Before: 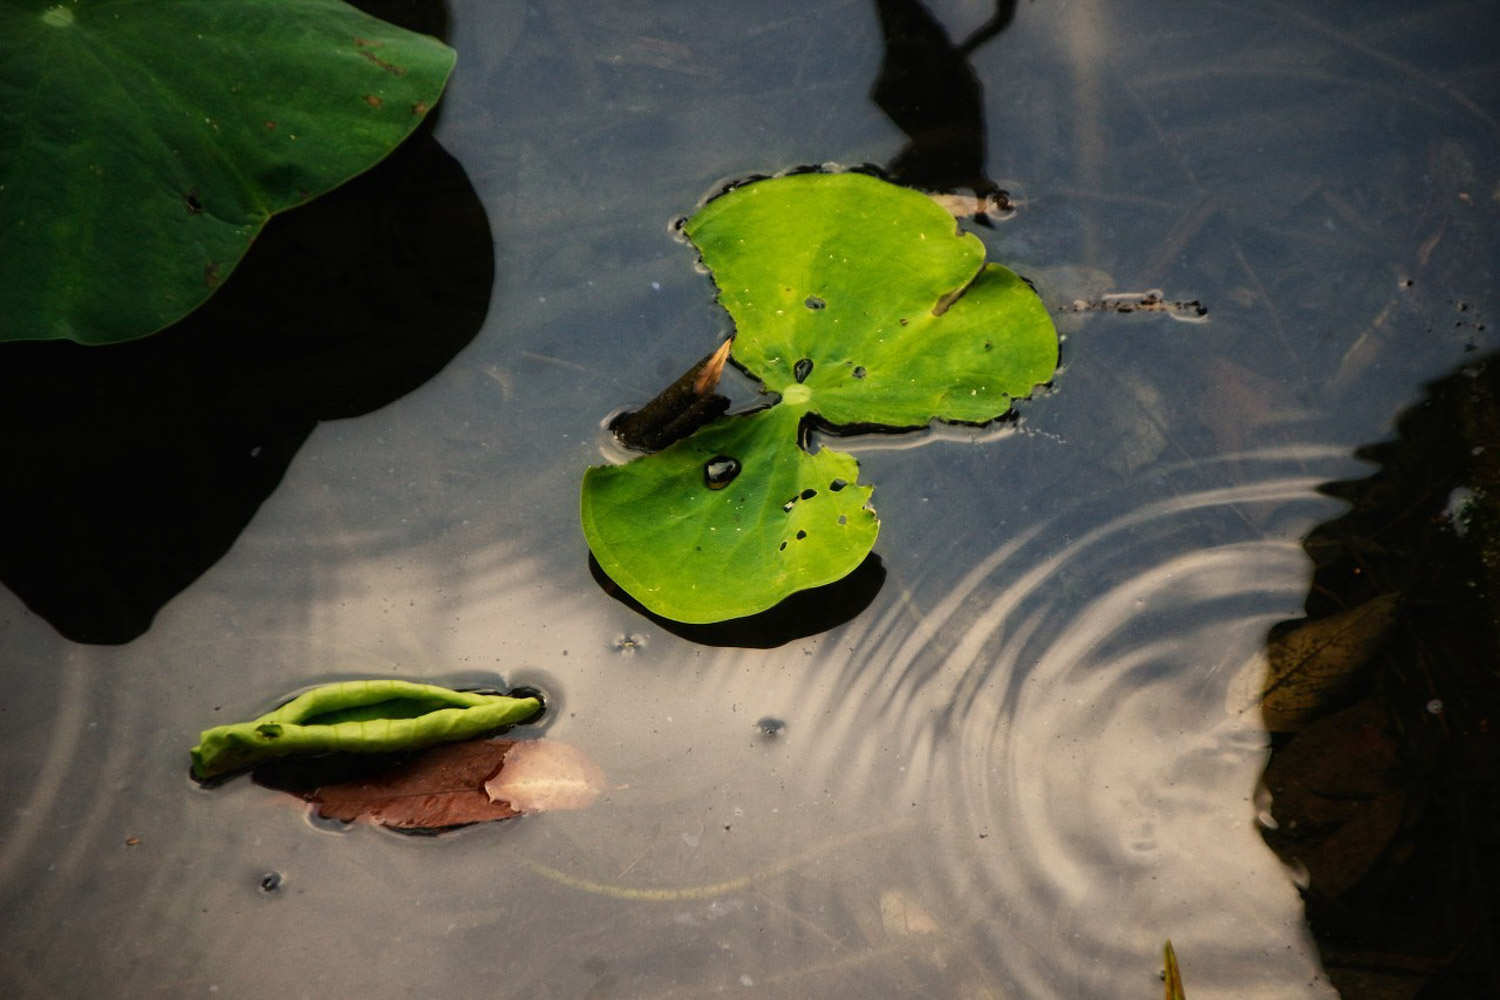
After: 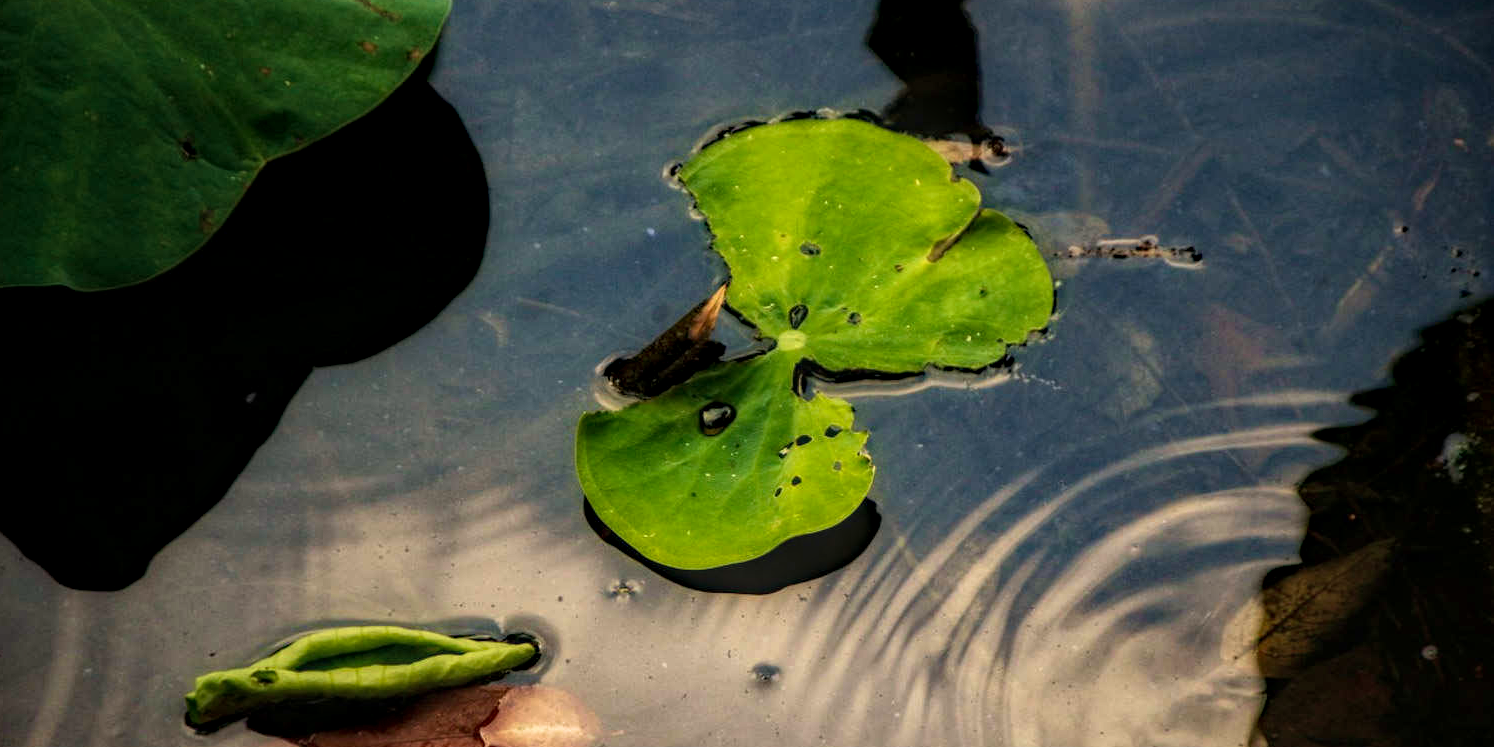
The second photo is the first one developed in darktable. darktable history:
crop: left 0.387%, top 5.469%, bottom 19.809%
velvia: strength 36.57%
local contrast: highlights 0%, shadows 0%, detail 133%
haze removal: compatibility mode true, adaptive false
